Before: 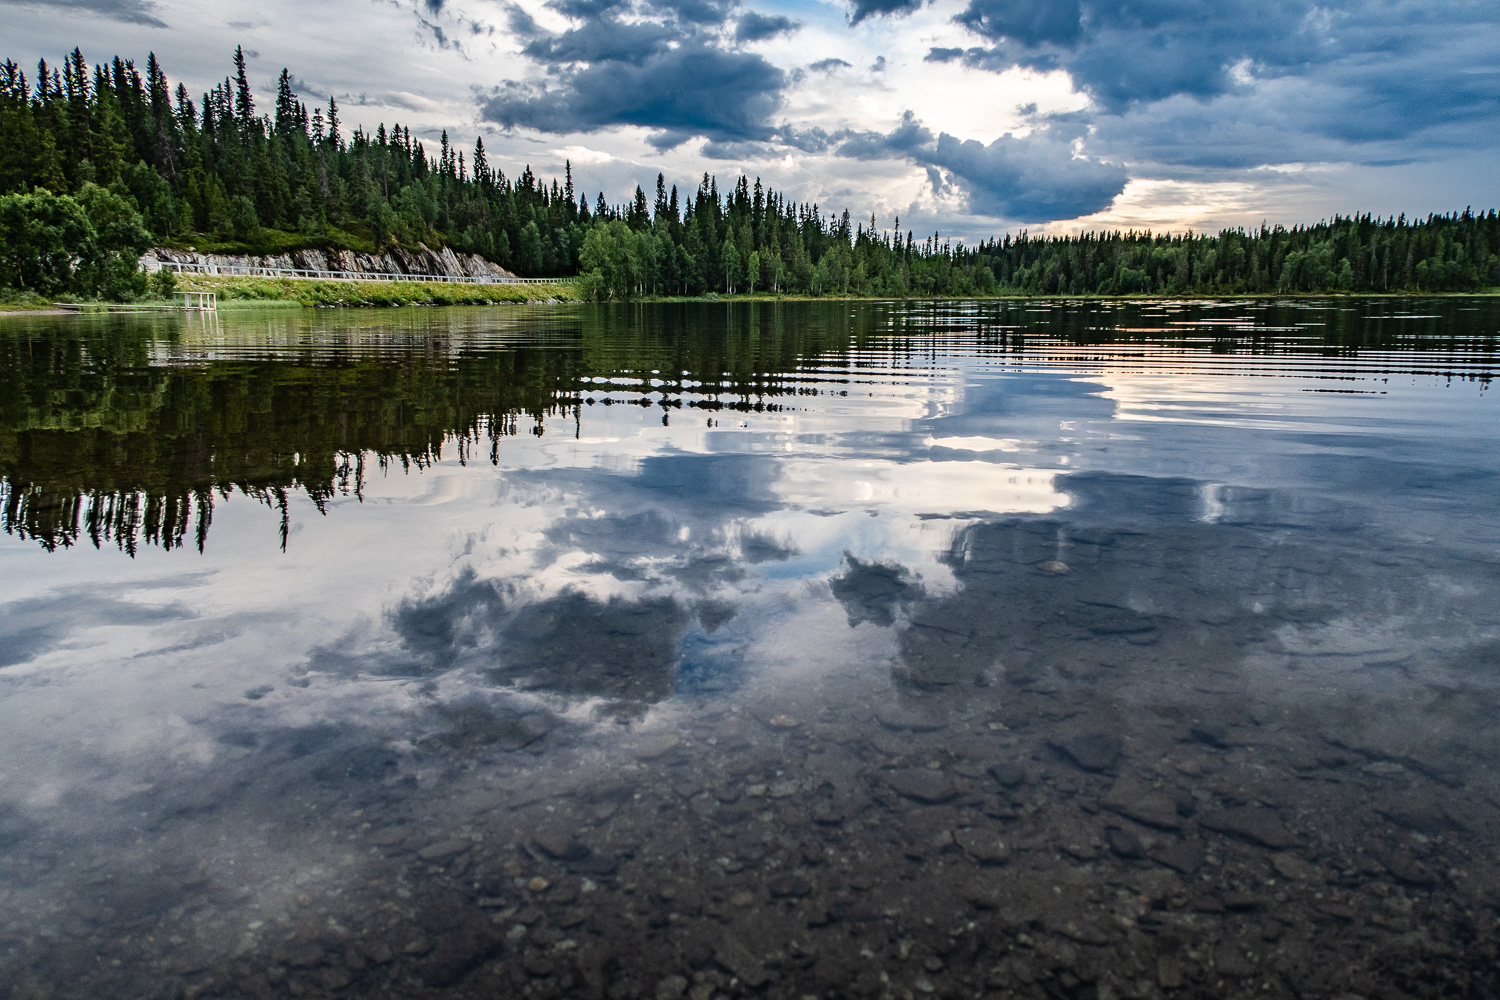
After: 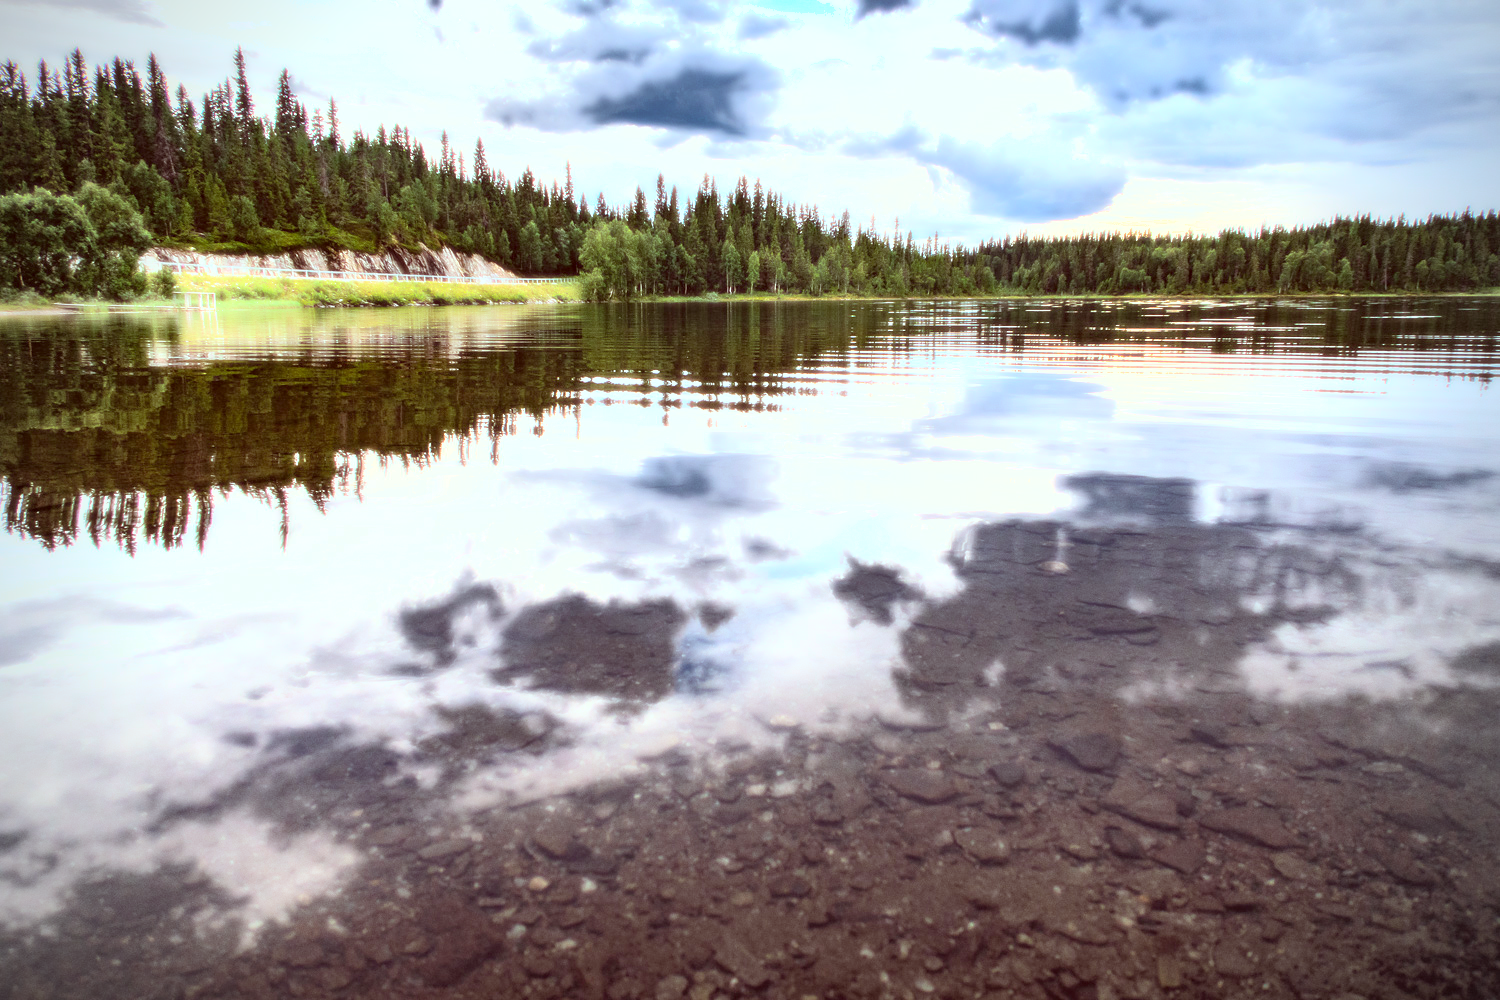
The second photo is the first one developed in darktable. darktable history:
shadows and highlights: on, module defaults
vignetting: on, module defaults
bloom: size 0%, threshold 54.82%, strength 8.31%
exposure: black level correction 0, exposure 0.9 EV, compensate highlight preservation false
color correction: highlights a* -7.23, highlights b* -0.161, shadows a* 20.08, shadows b* 11.73
